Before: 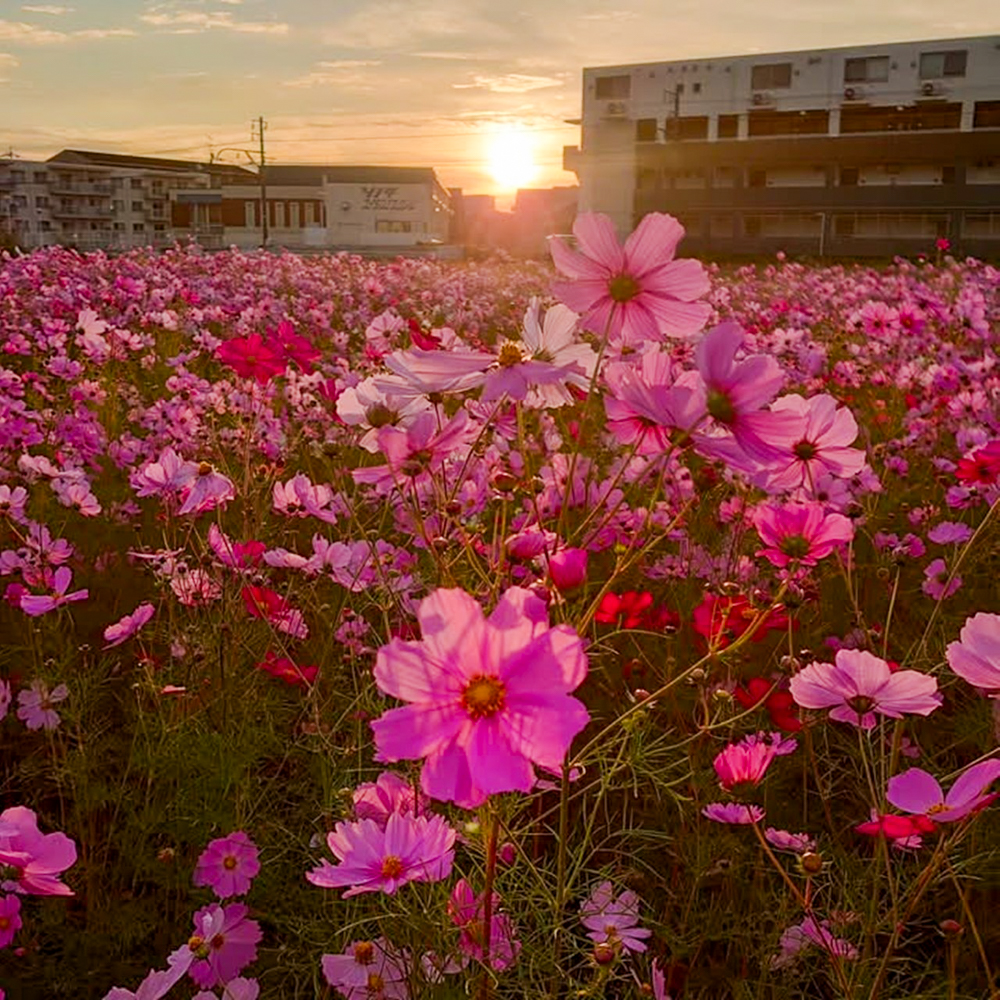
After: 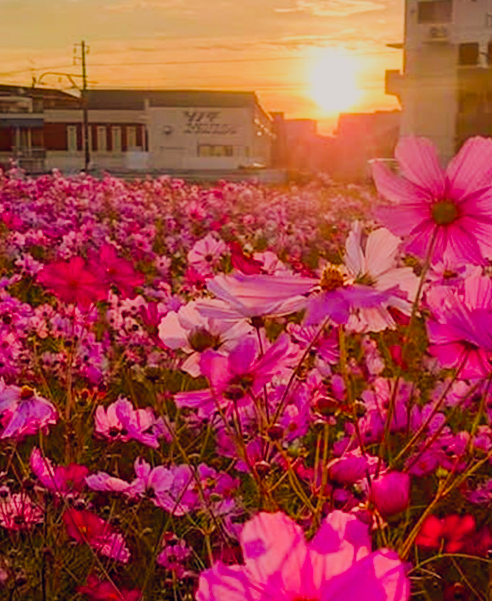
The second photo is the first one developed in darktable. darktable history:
contrast brightness saturation: contrast 0.09, saturation 0.28
filmic rgb: black relative exposure -7.48 EV, white relative exposure 4.83 EV, hardness 3.4, color science v6 (2022)
crop: left 17.835%, top 7.675%, right 32.881%, bottom 32.213%
color balance rgb: shadows lift › hue 87.51°, highlights gain › chroma 0.68%, highlights gain › hue 55.1°, global offset › chroma 0.13%, global offset › hue 253.66°, linear chroma grading › global chroma 0.5%, perceptual saturation grading › global saturation 16.38%
